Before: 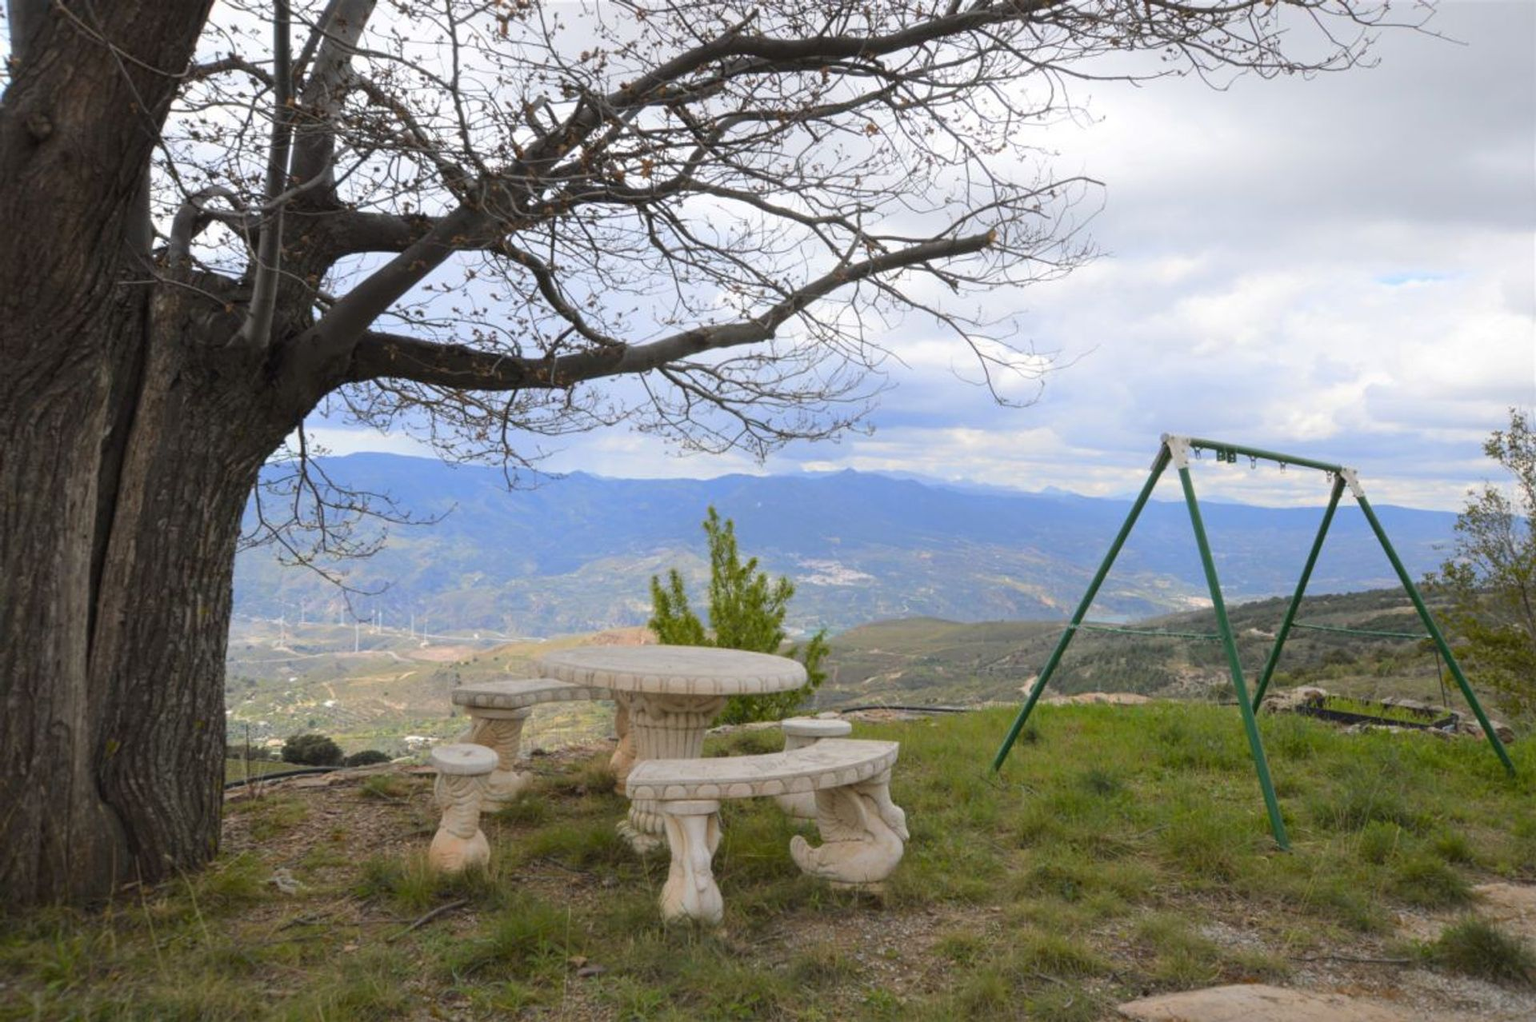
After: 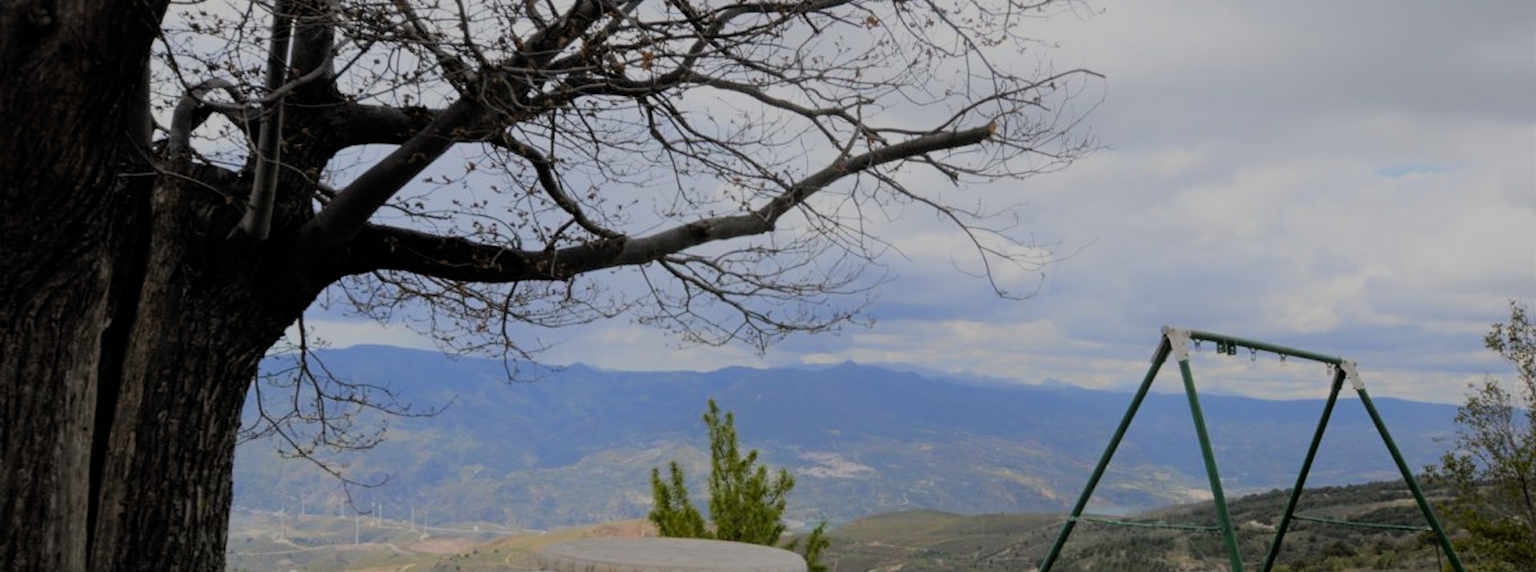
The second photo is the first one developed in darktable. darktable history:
crop and rotate: top 10.579%, bottom 33.434%
exposure: black level correction 0.009, exposure -0.628 EV, compensate exposure bias true, compensate highlight preservation false
filmic rgb: black relative exposure -7.1 EV, white relative exposure 5.37 EV, threshold 3.02 EV, hardness 3.02, add noise in highlights 0.002, color science v3 (2019), use custom middle-gray values true, contrast in highlights soft, enable highlight reconstruction true
